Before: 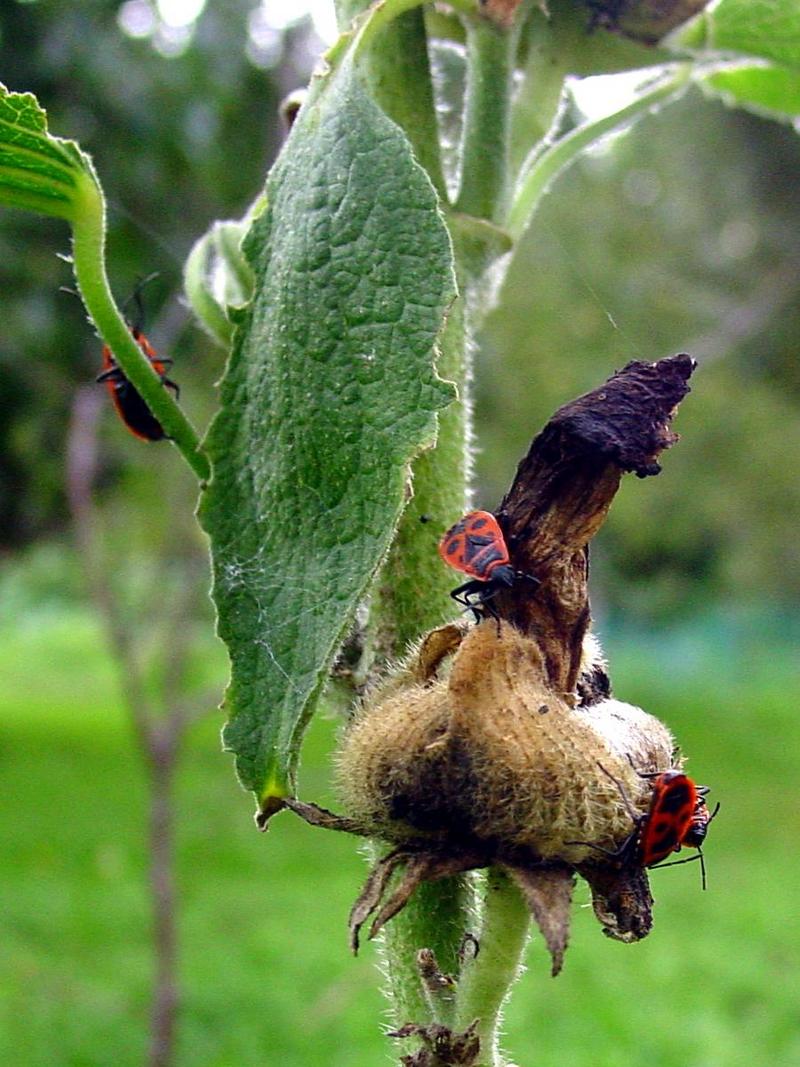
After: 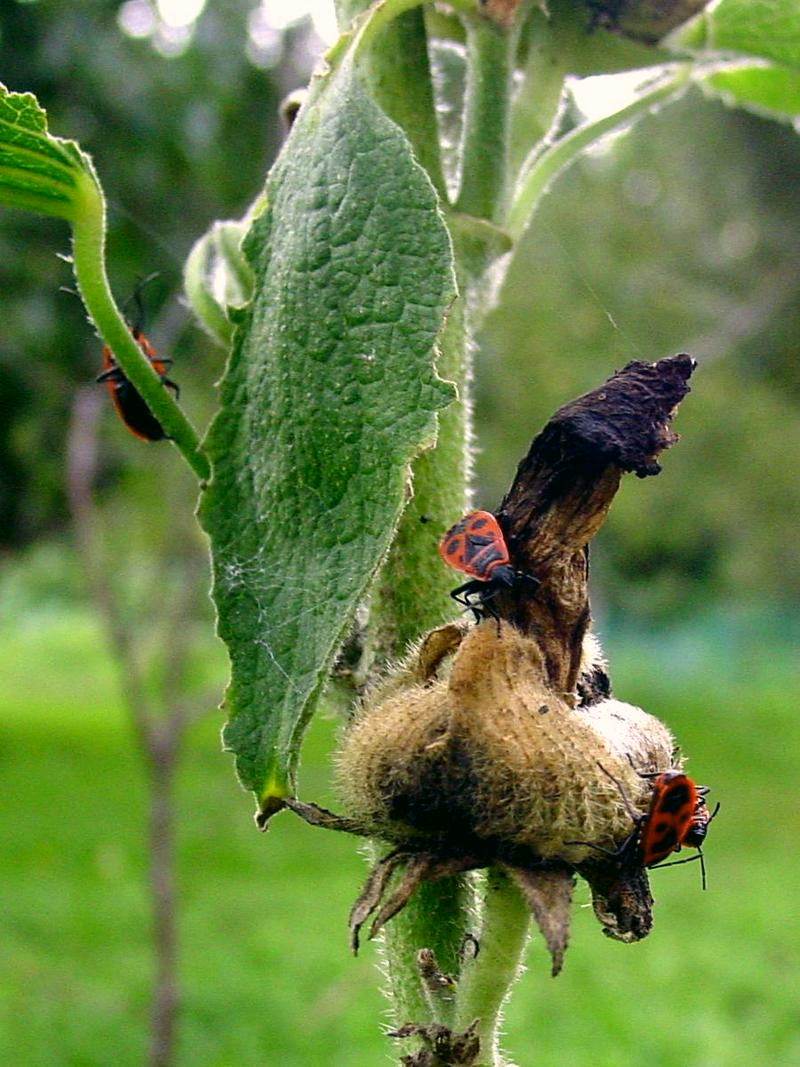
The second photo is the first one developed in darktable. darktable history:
color correction: highlights a* 4.53, highlights b* 4.92, shadows a* -8.07, shadows b* 4.95
contrast brightness saturation: saturation -0.058
